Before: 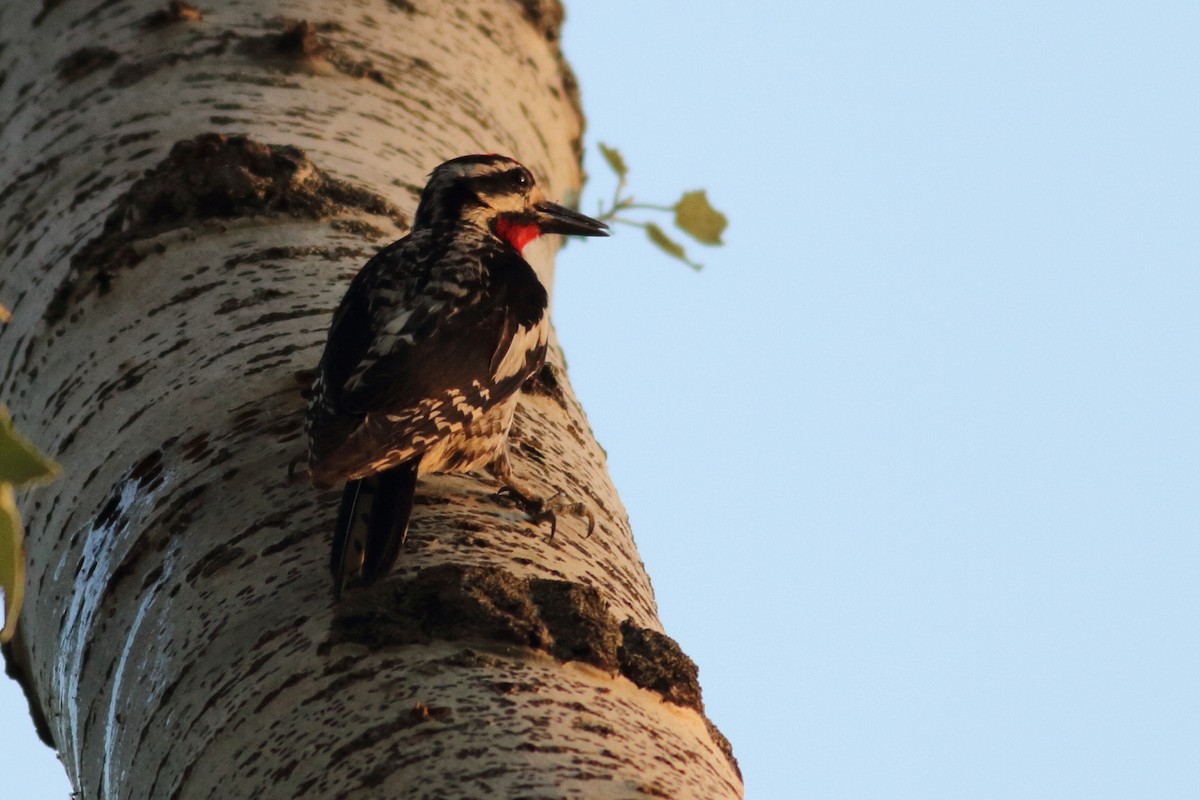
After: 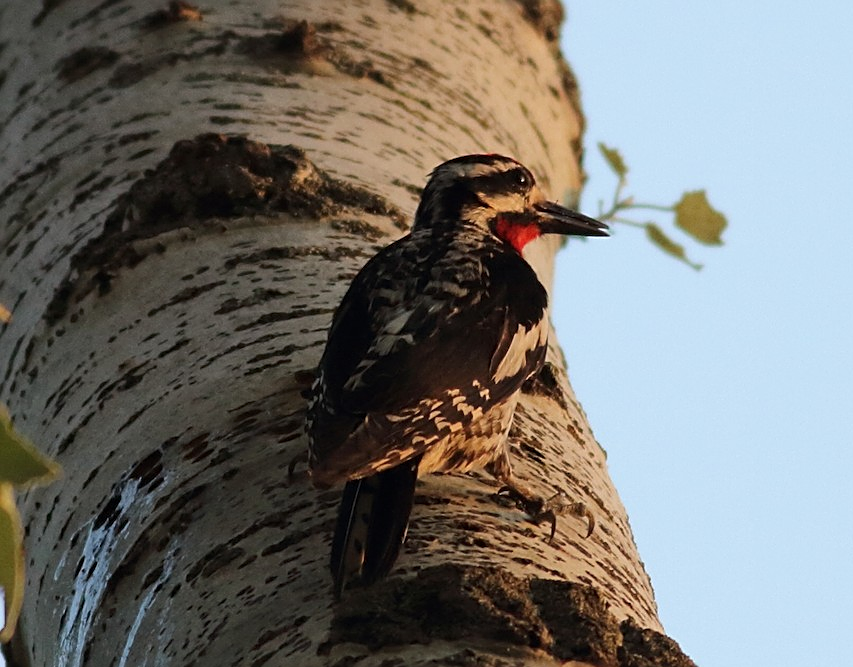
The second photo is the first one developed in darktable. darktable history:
sharpen: amount 0.58
crop: right 28.856%, bottom 16.505%
